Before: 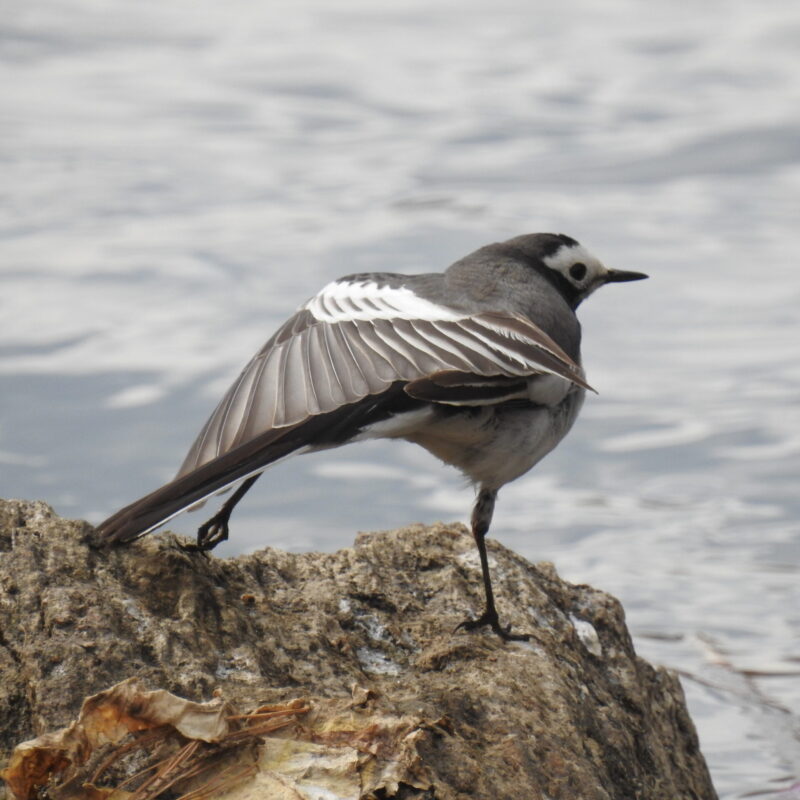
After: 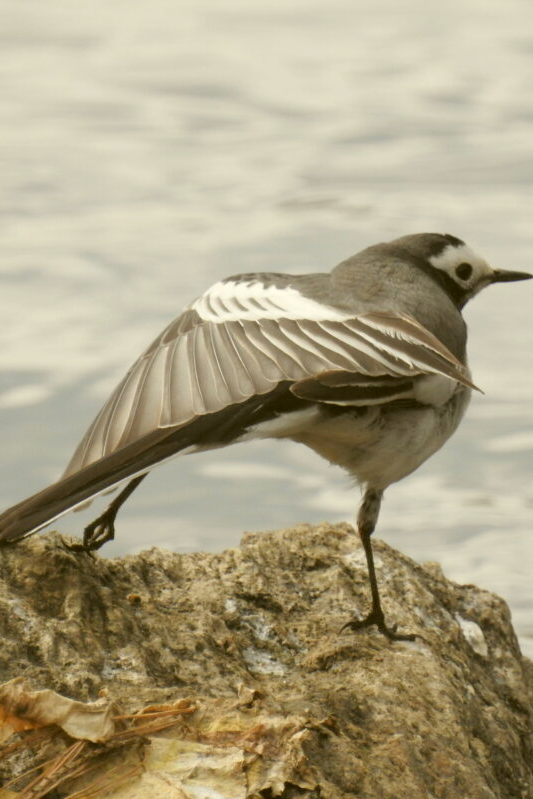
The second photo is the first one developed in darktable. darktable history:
color correction: highlights a* -1.43, highlights b* 10.12, shadows a* 0.395, shadows b* 19.35
exposure: exposure -0.048 EV, compensate highlight preservation false
crop and rotate: left 14.292%, right 19.041%
contrast brightness saturation: brightness 0.13
